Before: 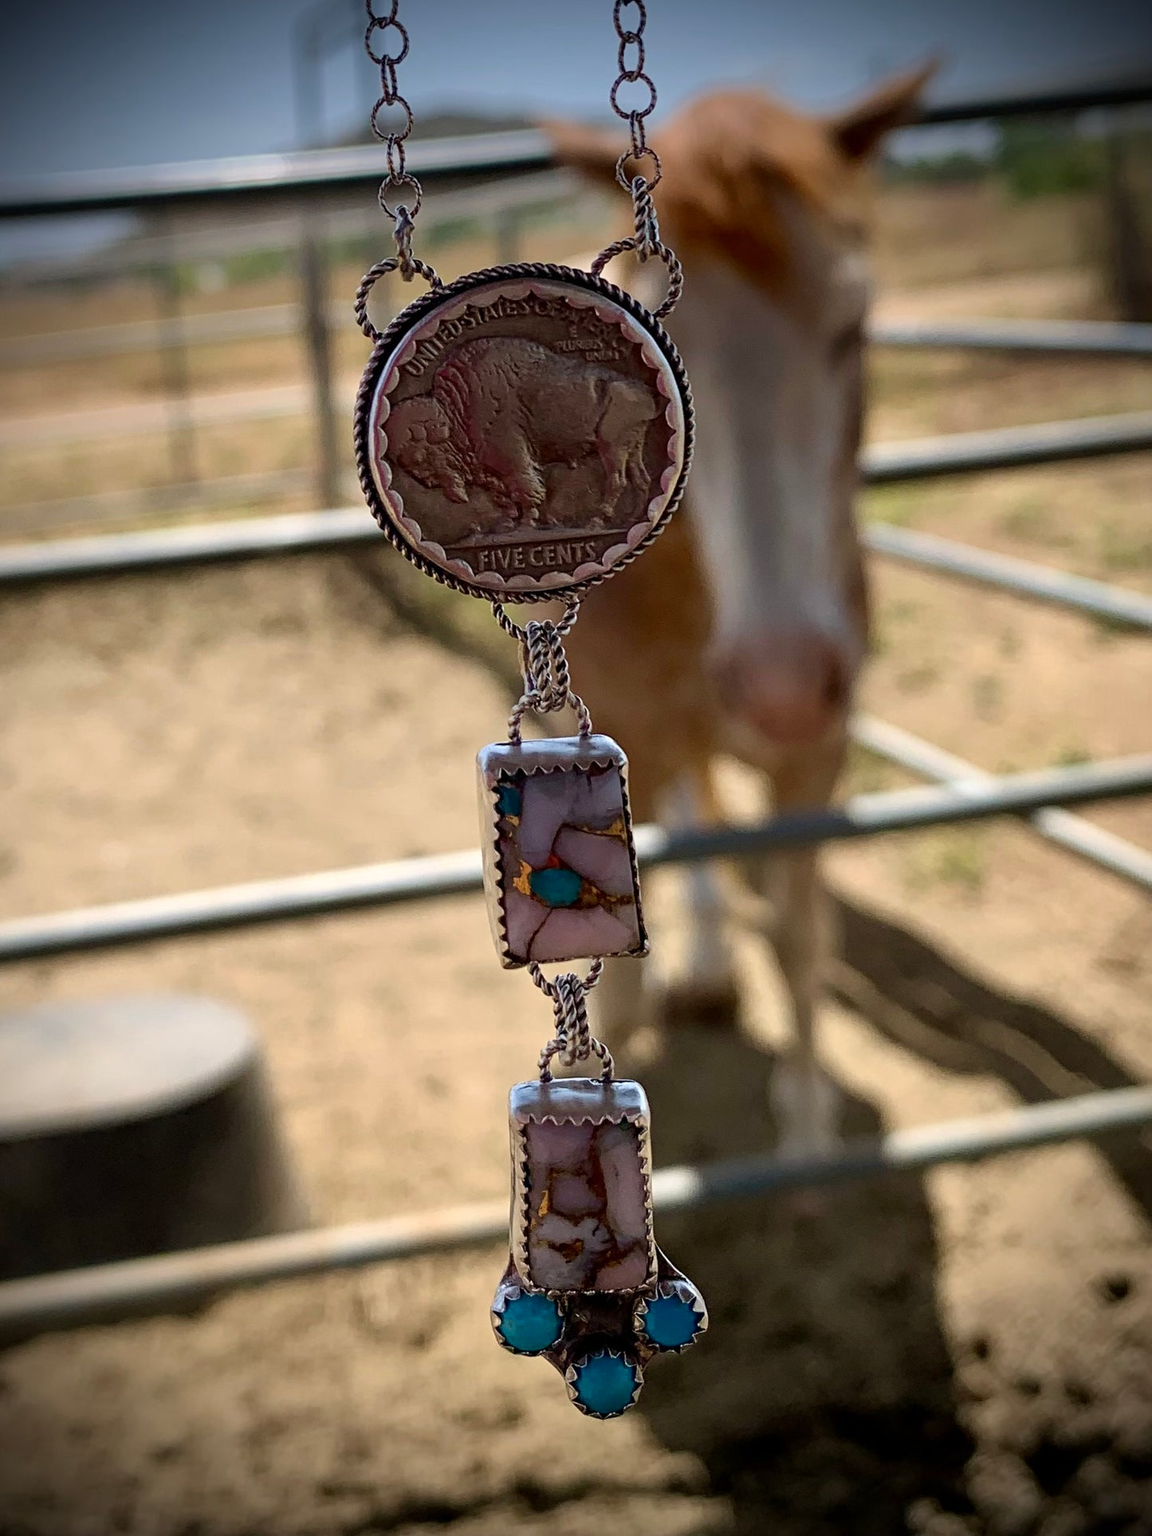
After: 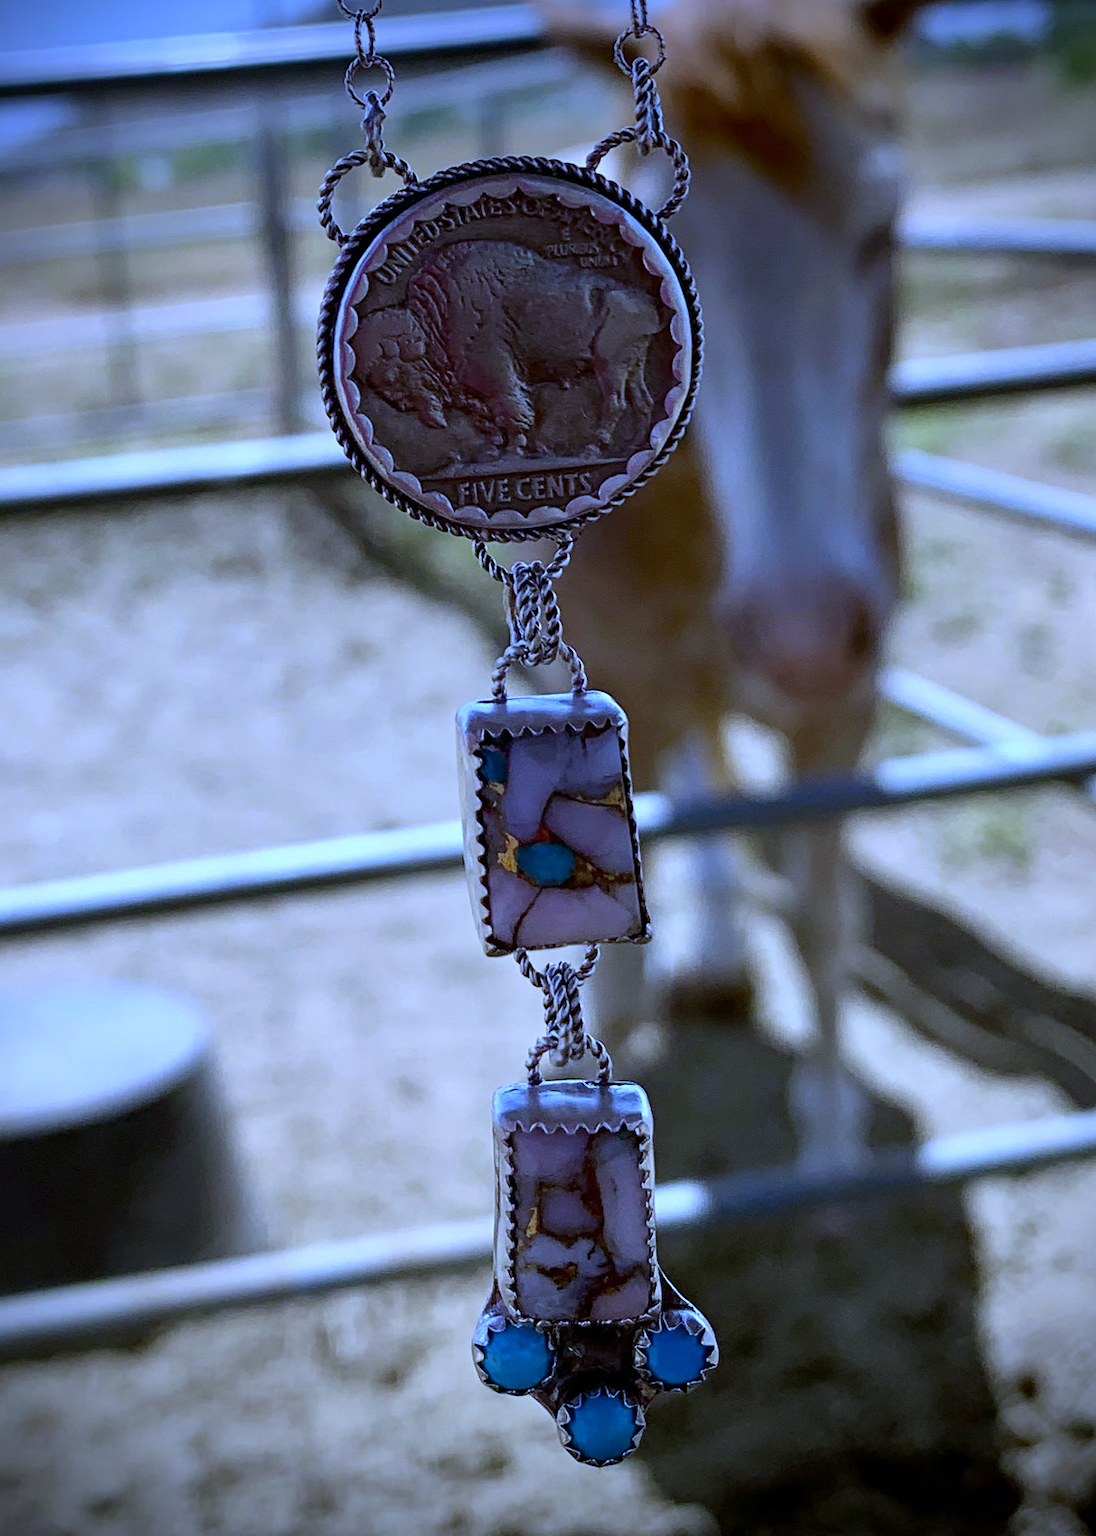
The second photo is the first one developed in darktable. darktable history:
white balance: red 0.766, blue 1.537
tone equalizer: on, module defaults
crop: left 6.446%, top 8.188%, right 9.538%, bottom 3.548%
